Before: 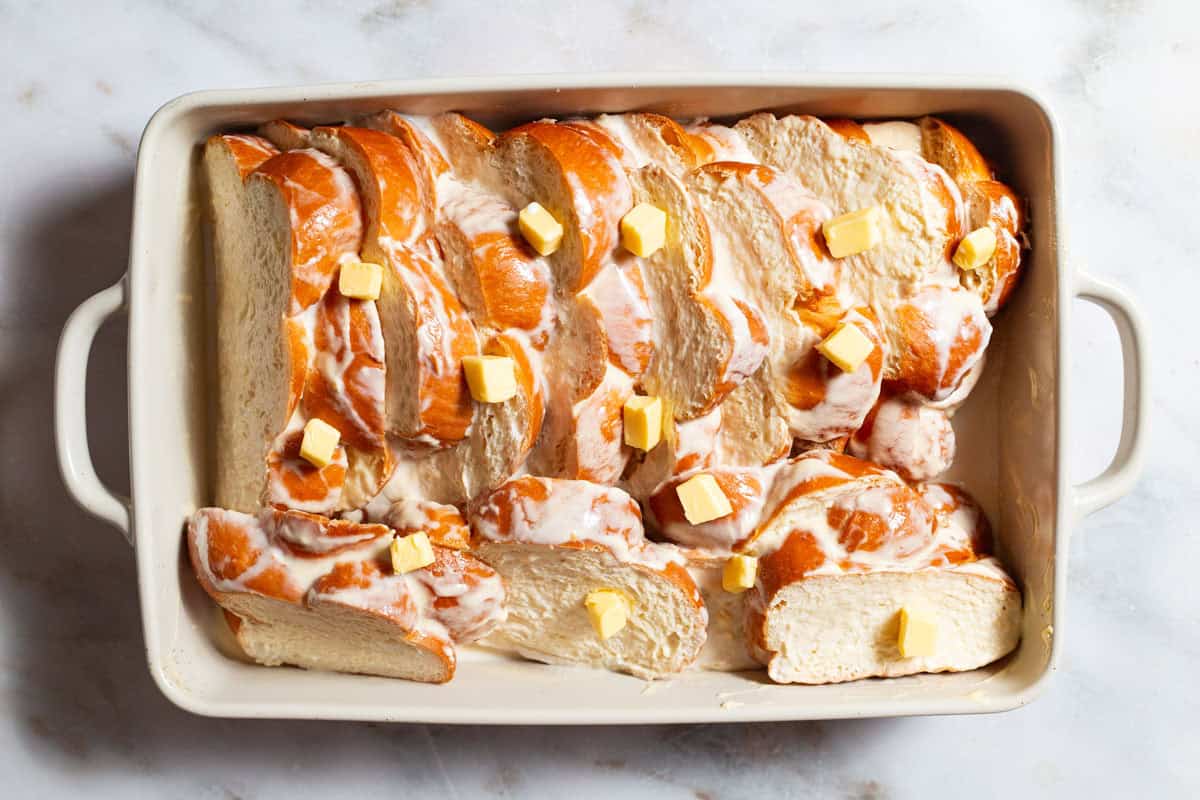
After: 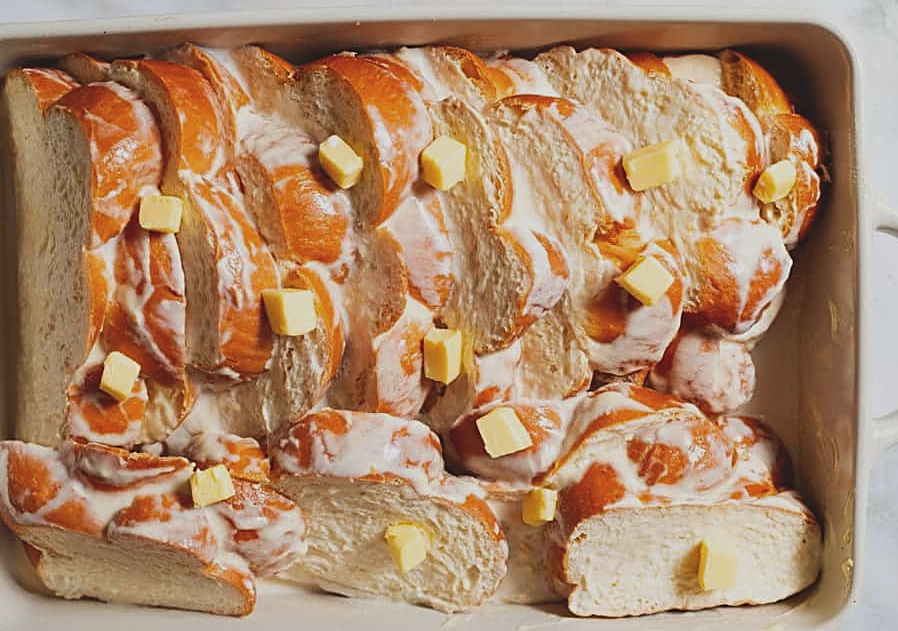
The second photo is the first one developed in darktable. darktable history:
sharpen: on, module defaults
exposure: black level correction -0.015, exposure -0.514 EV, compensate highlight preservation false
crop: left 16.745%, top 8.464%, right 8.403%, bottom 12.619%
tone equalizer: edges refinement/feathering 500, mask exposure compensation -1.24 EV, preserve details no
